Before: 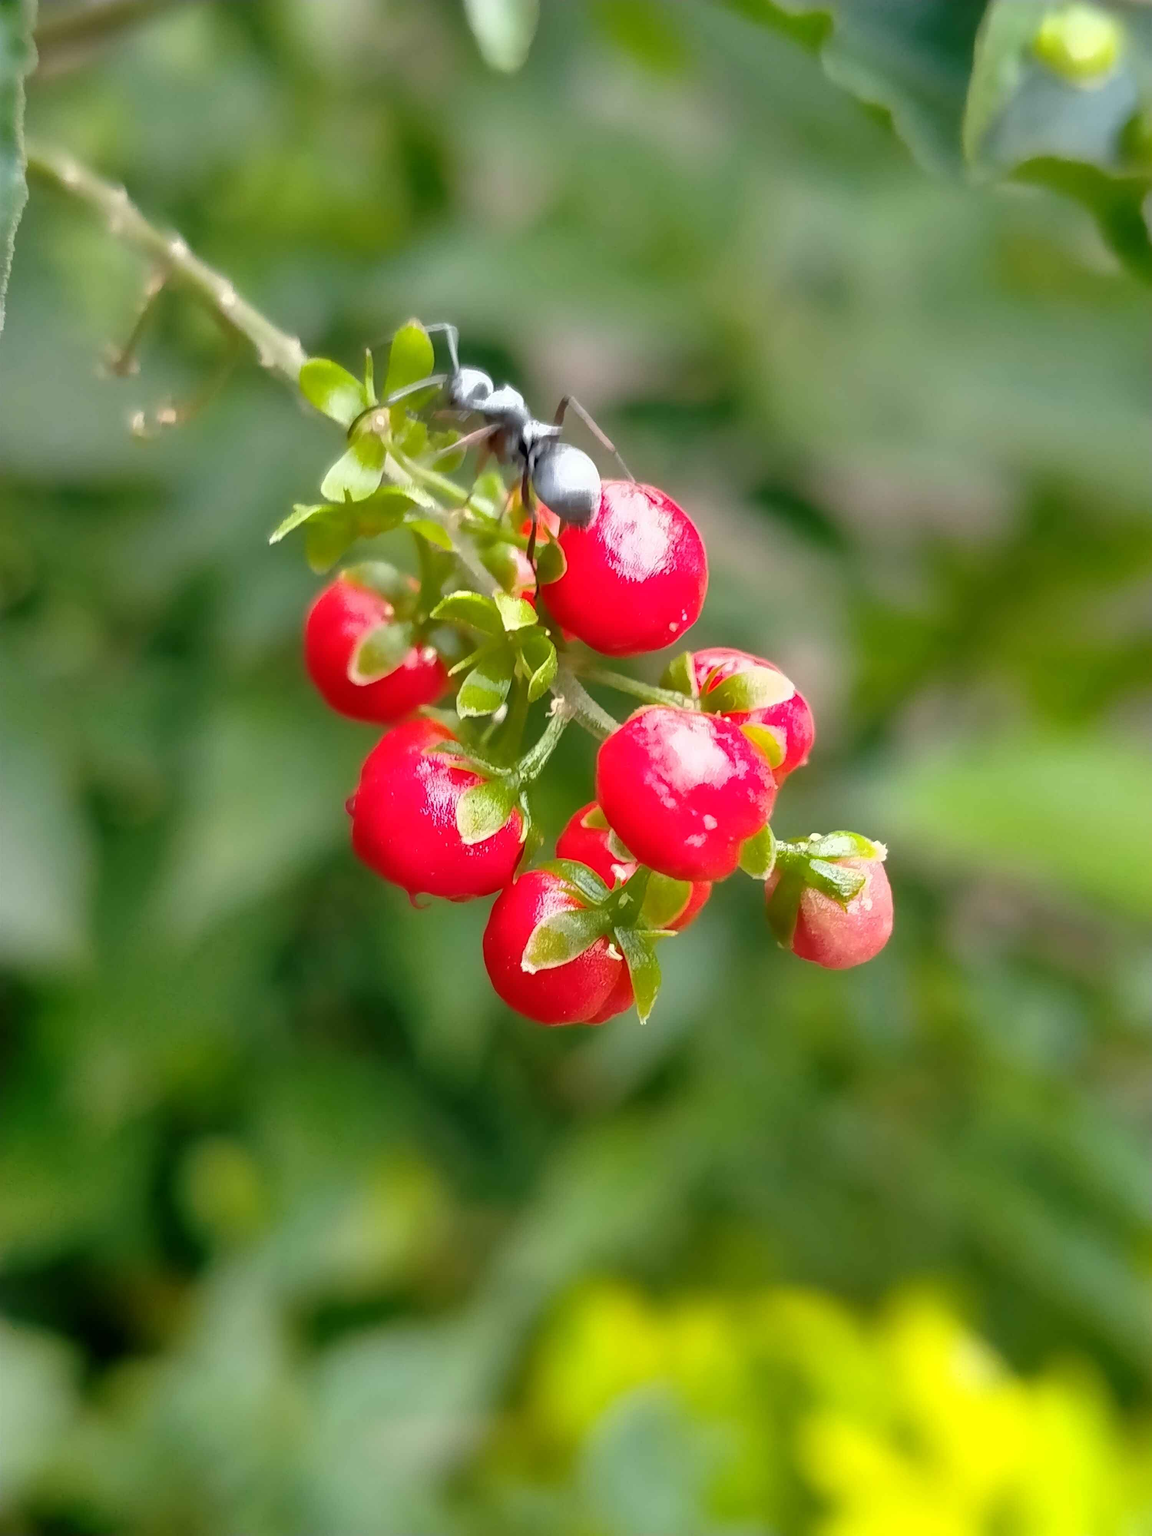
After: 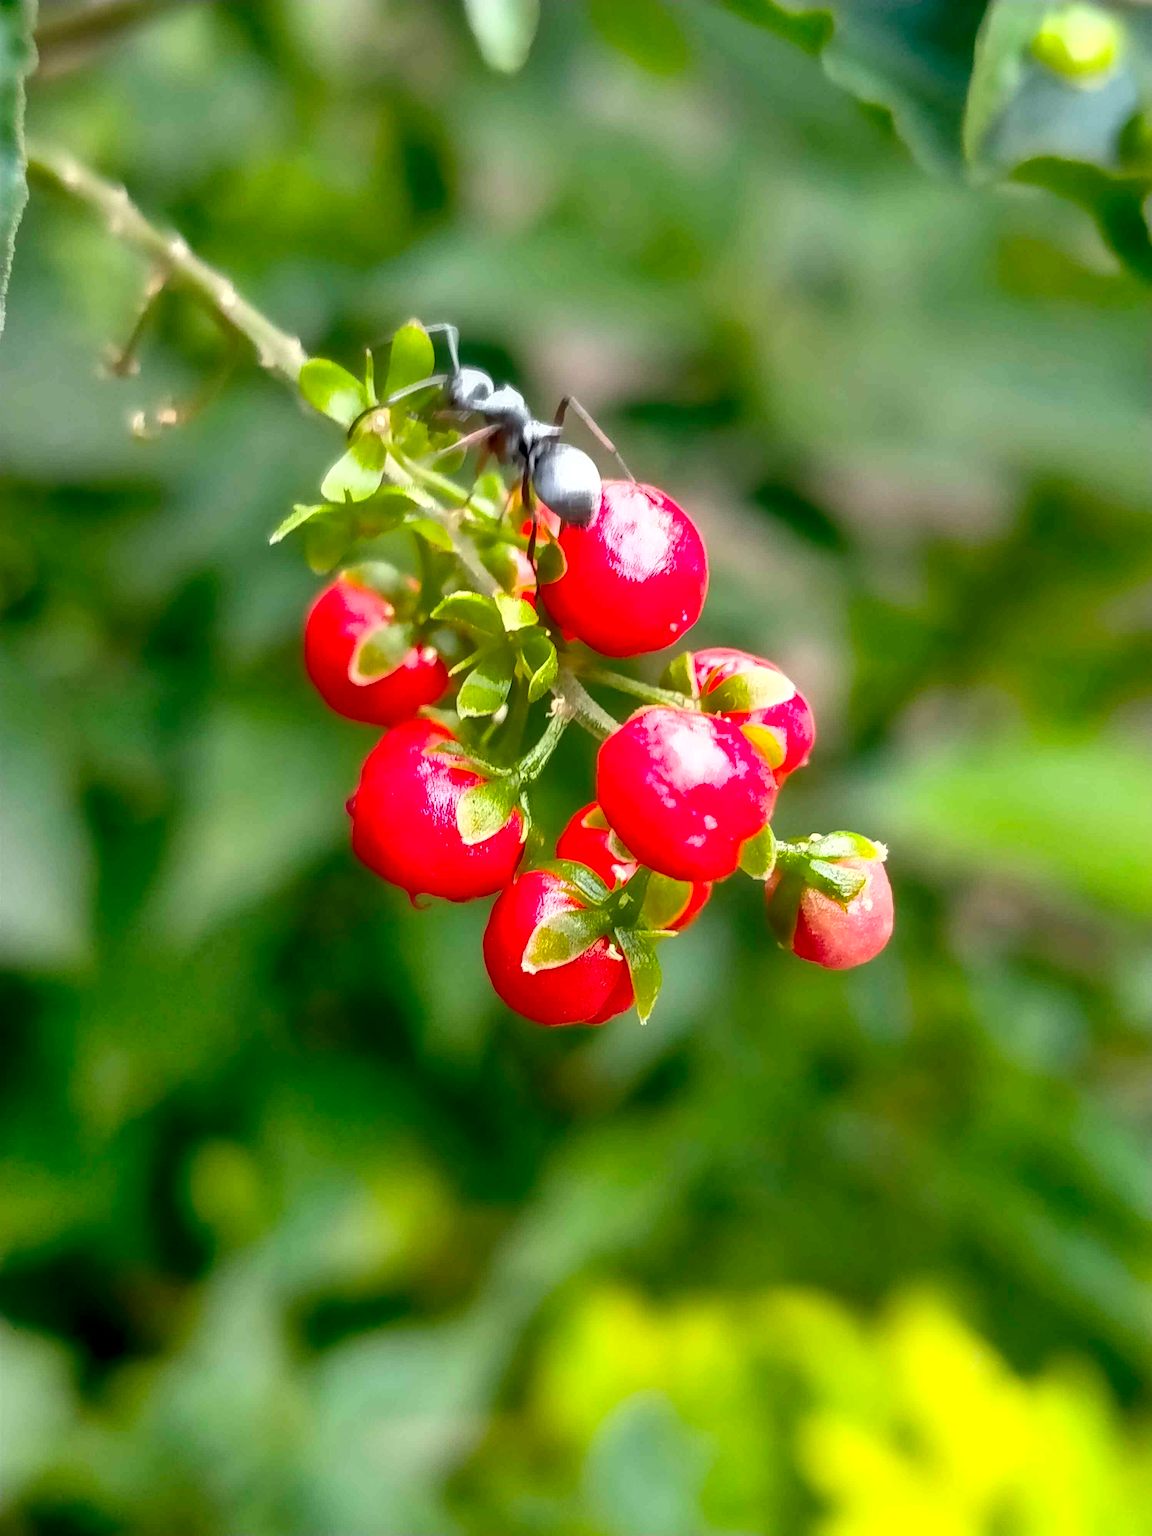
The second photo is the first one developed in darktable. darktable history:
local contrast: on, module defaults
contrast brightness saturation: contrast 0.15, brightness -0.01, saturation 0.1
